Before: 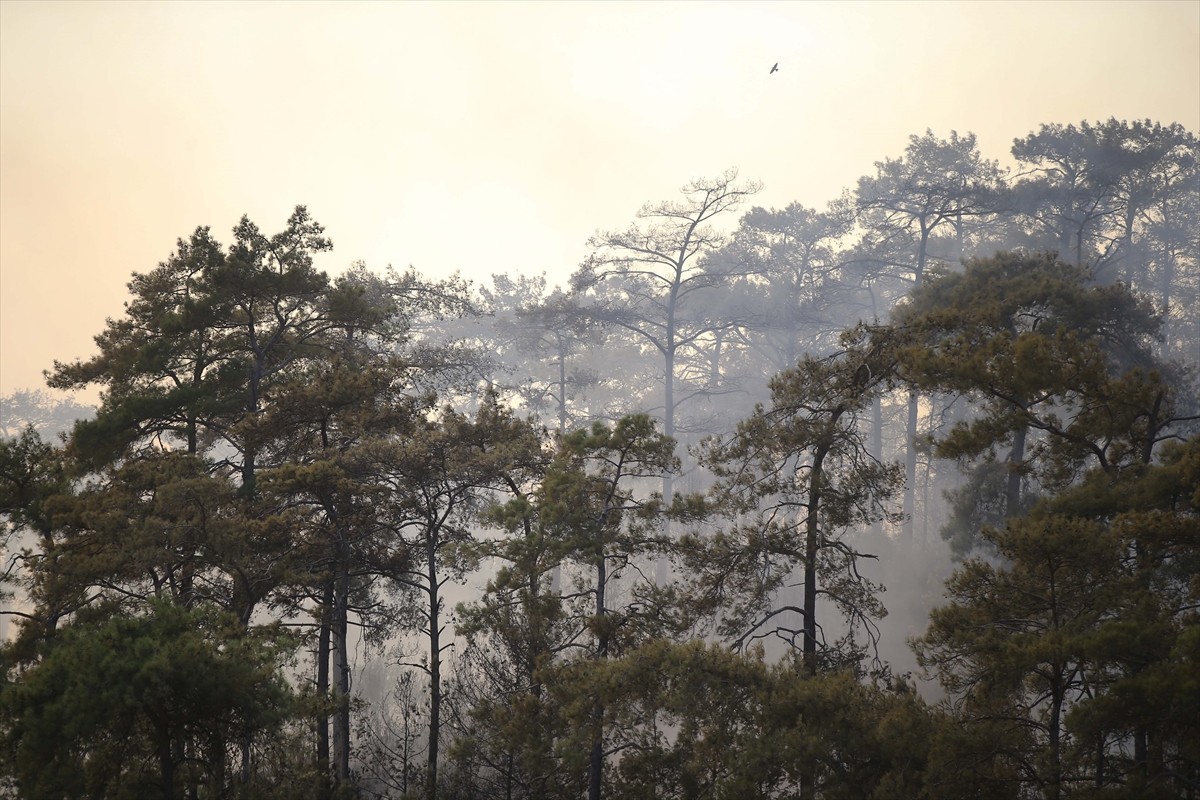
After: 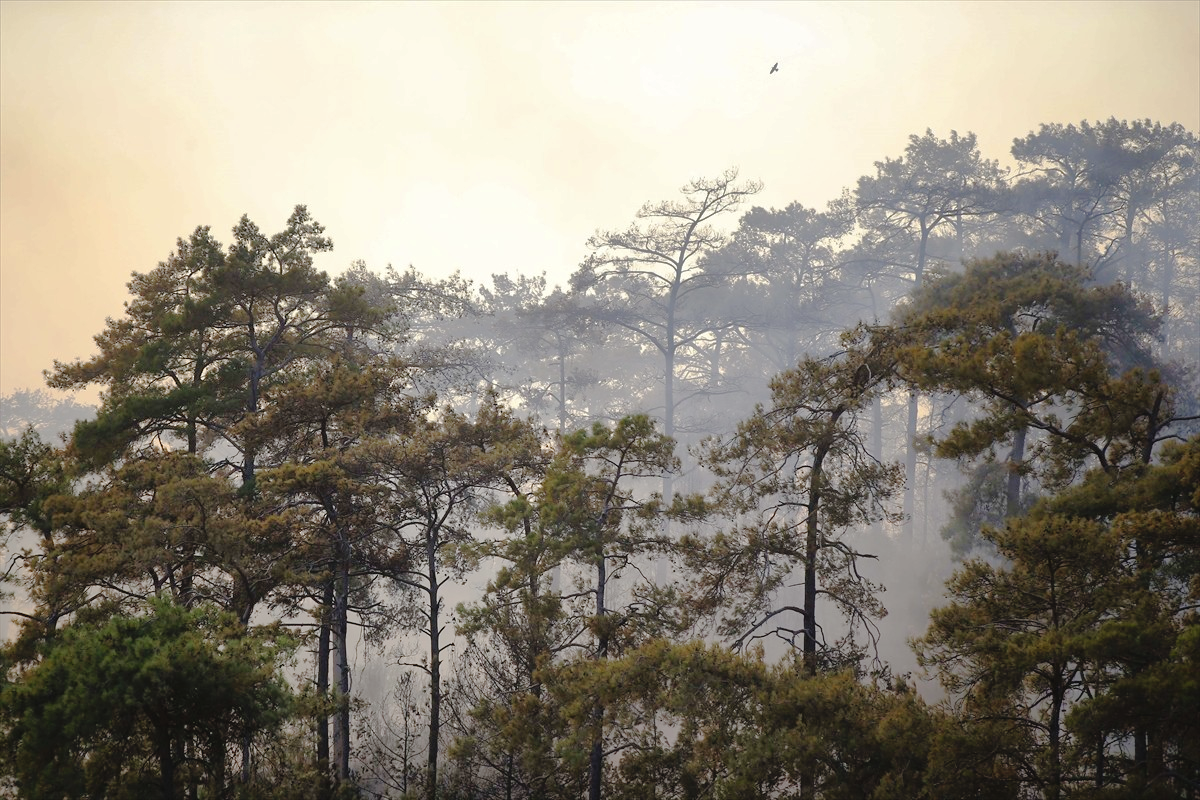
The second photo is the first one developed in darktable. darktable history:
shadows and highlights: on, module defaults
tone curve: curves: ch0 [(0, 0) (0.003, 0.026) (0.011, 0.025) (0.025, 0.022) (0.044, 0.022) (0.069, 0.028) (0.1, 0.041) (0.136, 0.062) (0.177, 0.103) (0.224, 0.167) (0.277, 0.242) (0.335, 0.343) (0.399, 0.452) (0.468, 0.539) (0.543, 0.614) (0.623, 0.683) (0.709, 0.749) (0.801, 0.827) (0.898, 0.918) (1, 1)], preserve colors none
rgb curve: curves: ch0 [(0, 0) (0.053, 0.068) (0.122, 0.128) (1, 1)]
